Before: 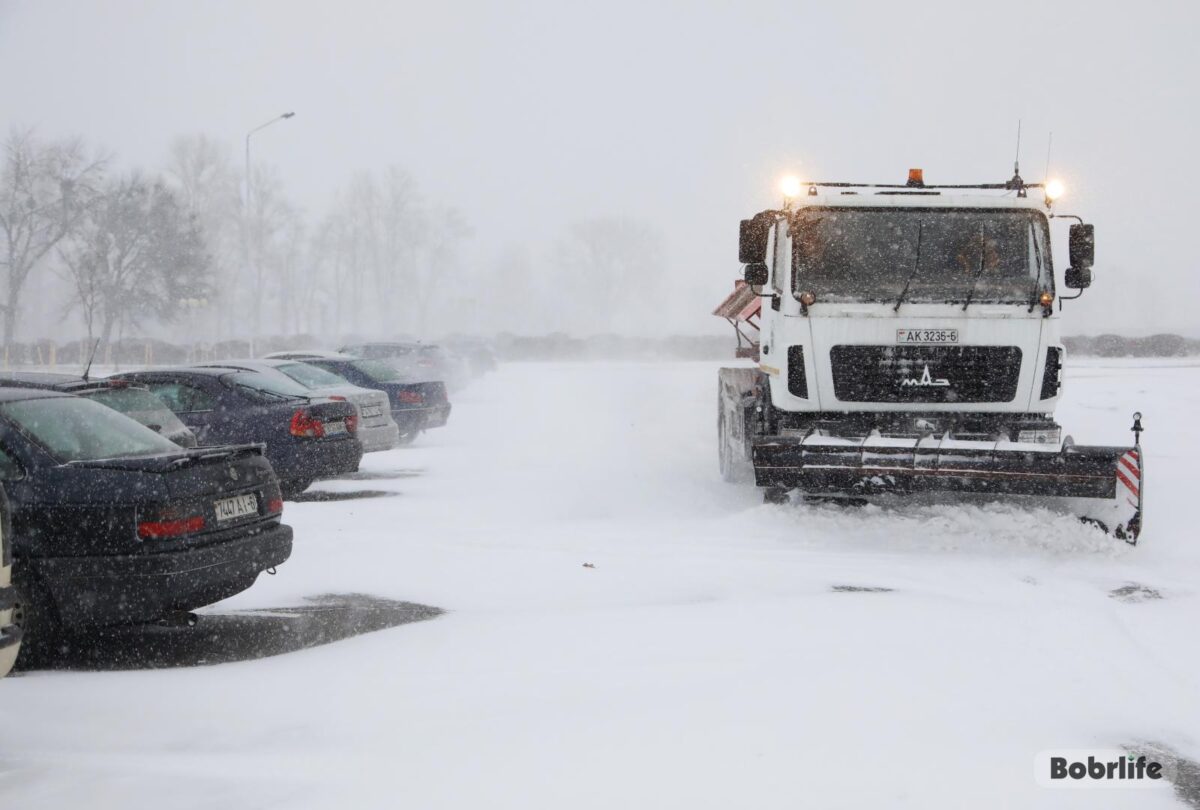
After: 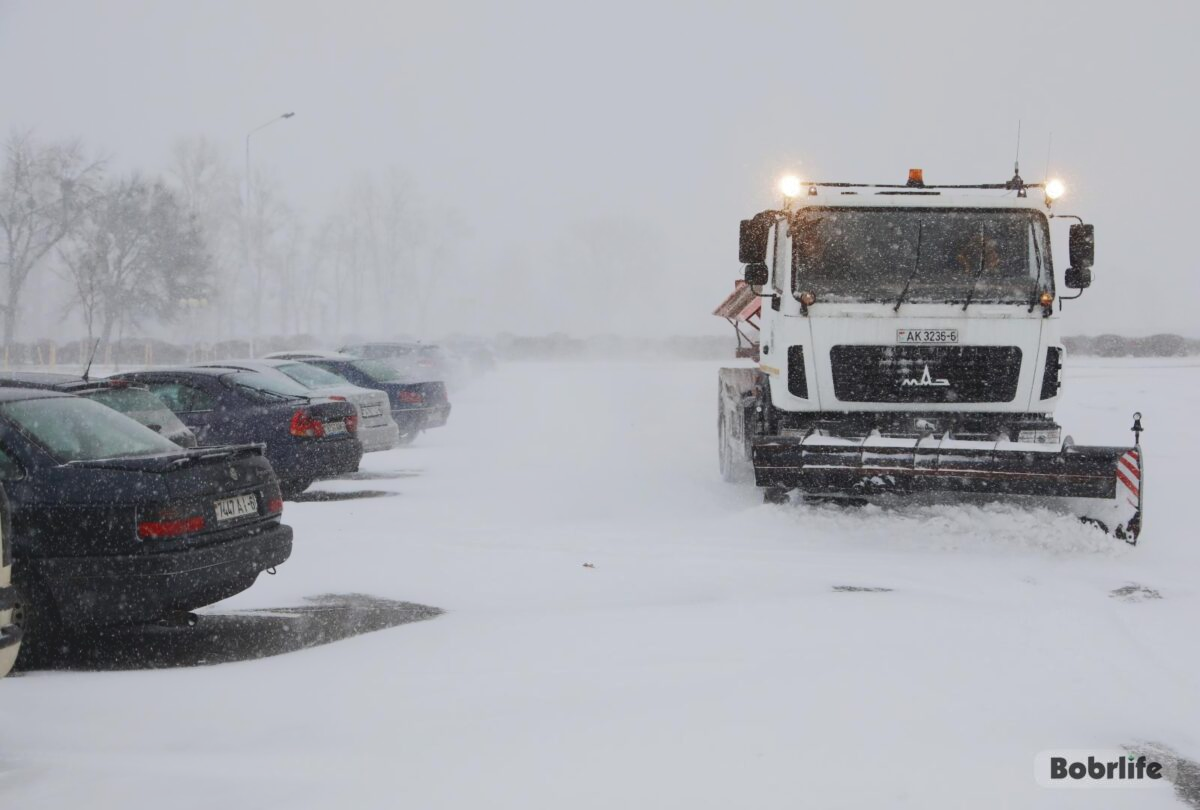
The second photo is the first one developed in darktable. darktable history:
tone curve: curves: ch0 [(0, 0) (0.003, 0.096) (0.011, 0.096) (0.025, 0.098) (0.044, 0.099) (0.069, 0.106) (0.1, 0.128) (0.136, 0.153) (0.177, 0.186) (0.224, 0.218) (0.277, 0.265) (0.335, 0.316) (0.399, 0.374) (0.468, 0.445) (0.543, 0.526) (0.623, 0.605) (0.709, 0.681) (0.801, 0.758) (0.898, 0.819) (1, 1)], color space Lab, independent channels
